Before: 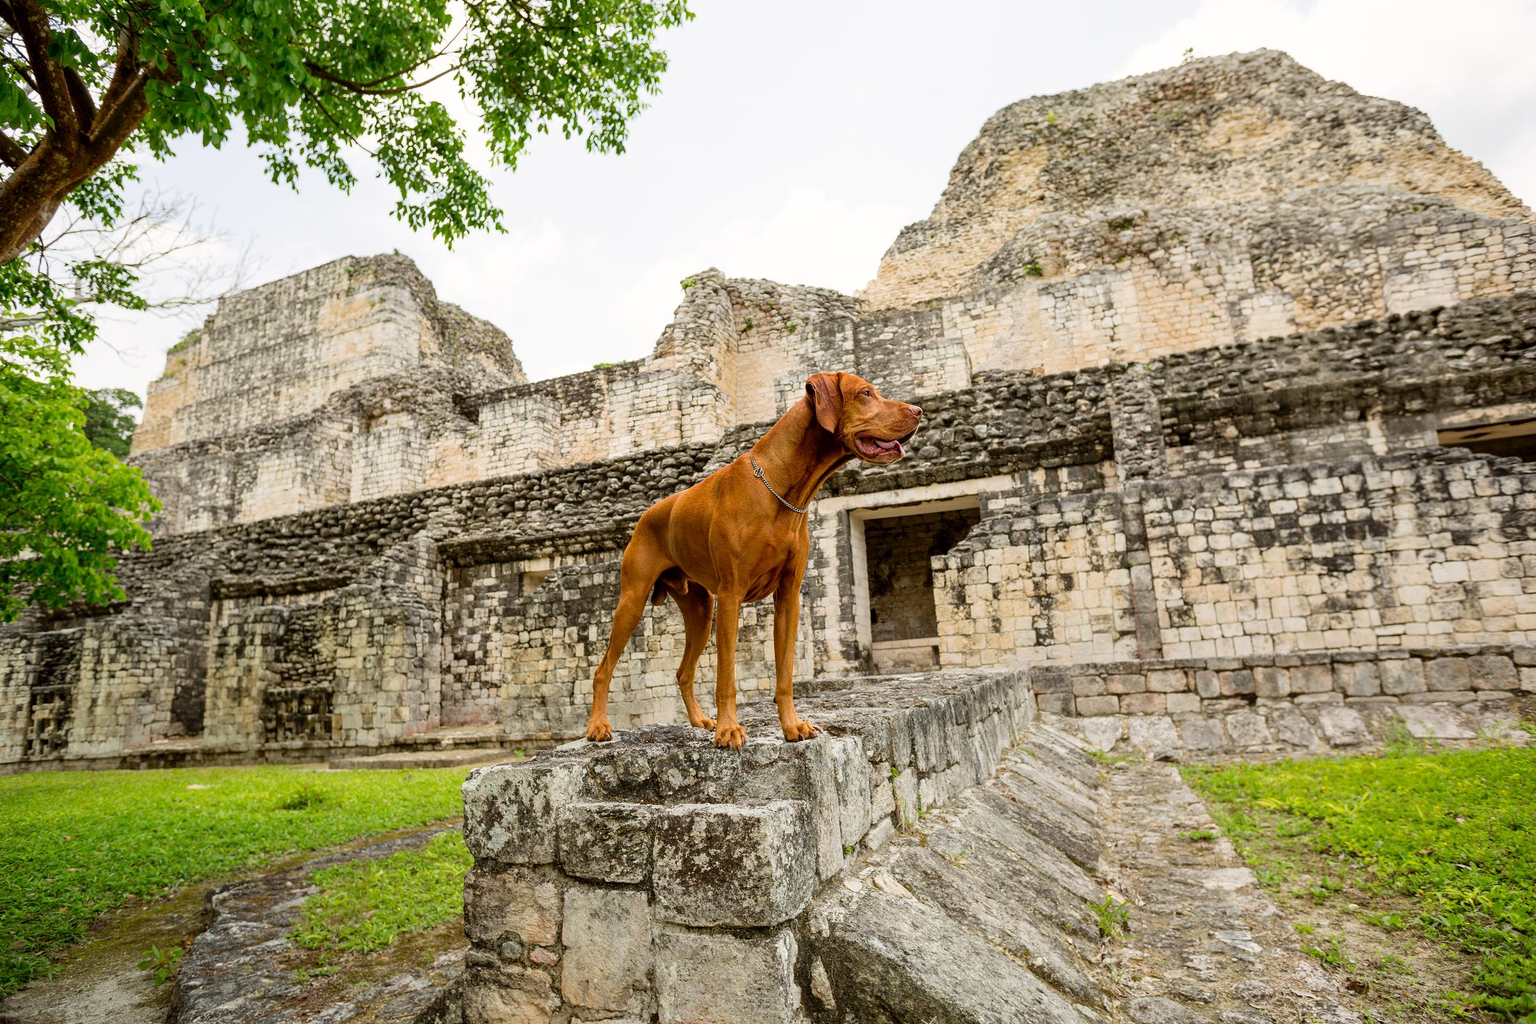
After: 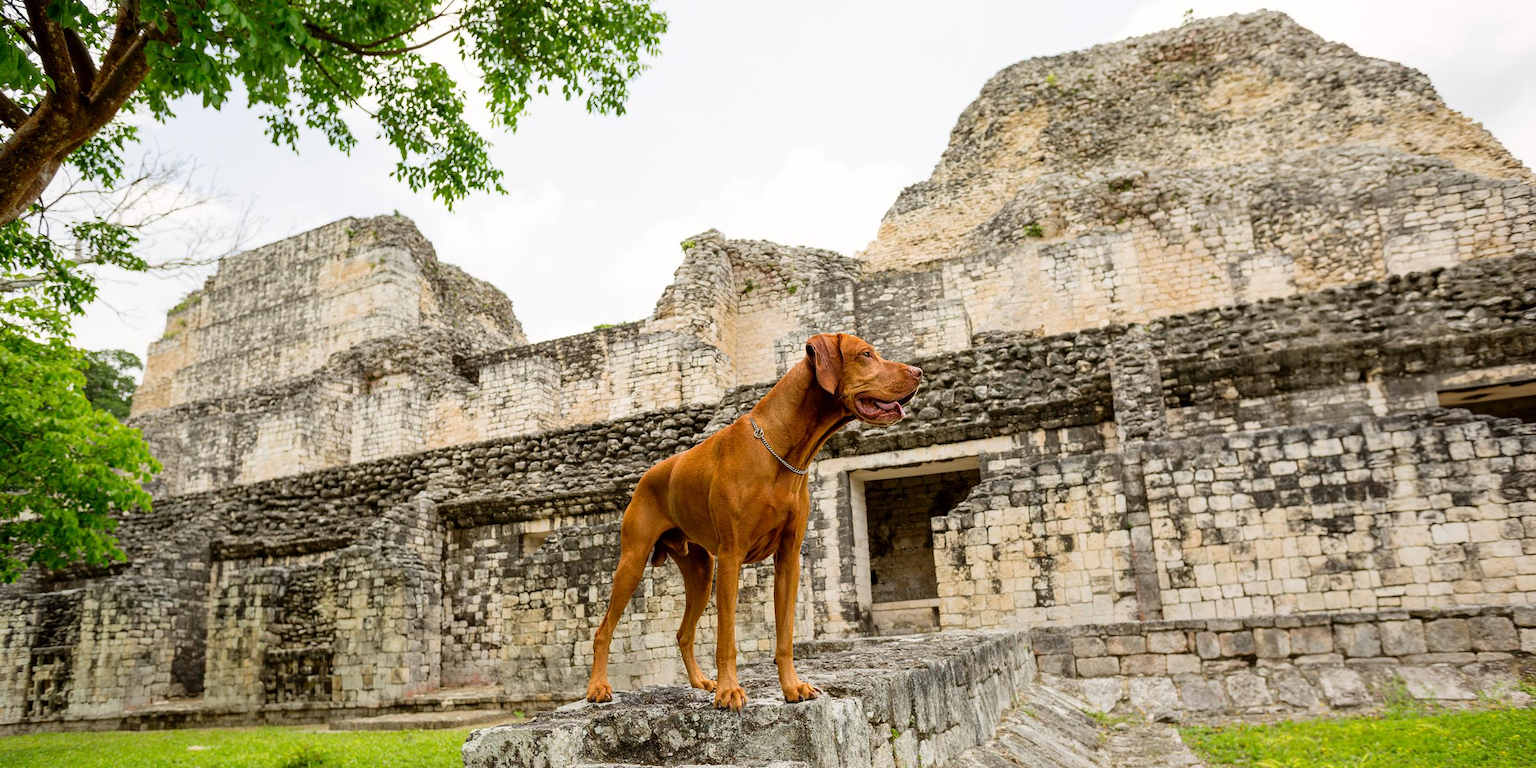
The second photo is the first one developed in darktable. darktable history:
crop: top 3.857%, bottom 21.132%
base curve: preserve colors none
